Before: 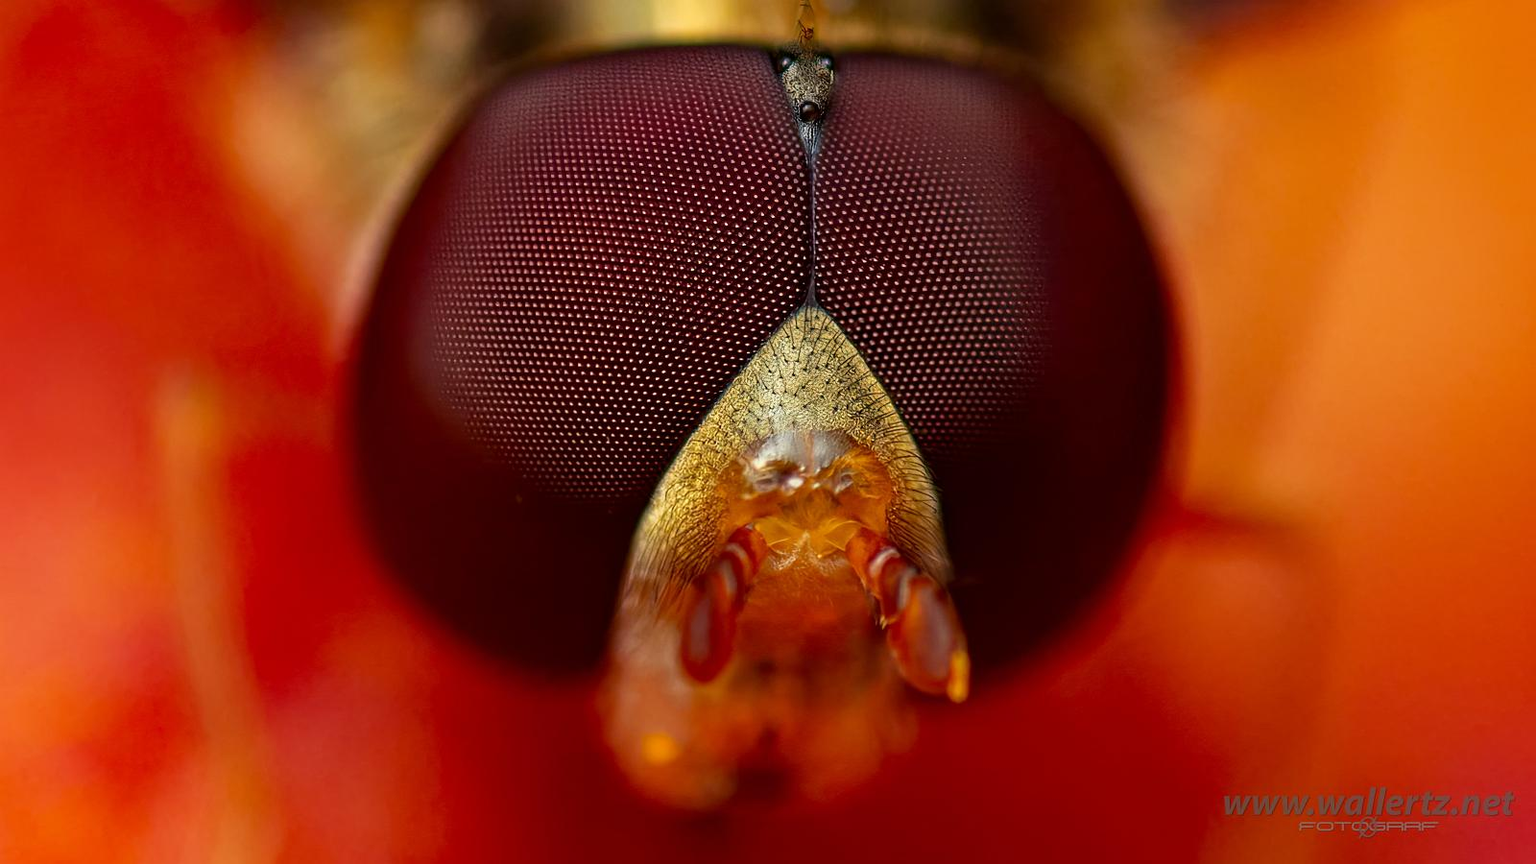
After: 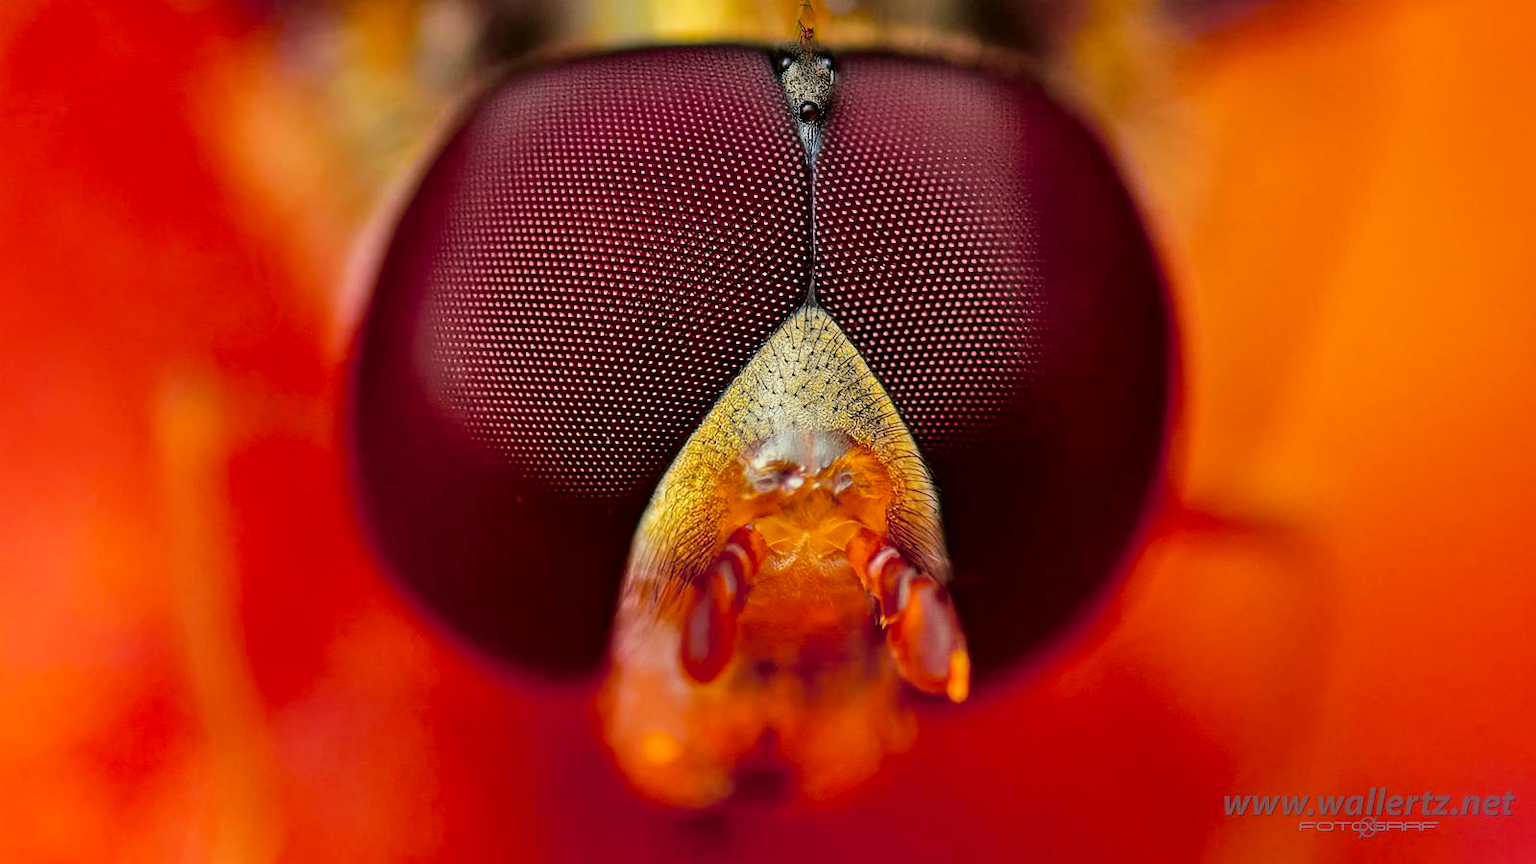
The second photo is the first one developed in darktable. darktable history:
tone curve: curves: ch0 [(0, 0) (0.07, 0.052) (0.23, 0.254) (0.486, 0.53) (0.822, 0.825) (0.994, 0.955)]; ch1 [(0, 0) (0.226, 0.261) (0.379, 0.442) (0.469, 0.472) (0.495, 0.495) (0.514, 0.504) (0.561, 0.568) (0.59, 0.612) (1, 1)]; ch2 [(0, 0) (0.269, 0.299) (0.459, 0.441) (0.498, 0.499) (0.523, 0.52) (0.586, 0.569) (0.635, 0.617) (0.659, 0.681) (0.718, 0.764) (1, 1)], color space Lab, independent channels, preserve colors none
shadows and highlights: shadows 53, soften with gaussian
